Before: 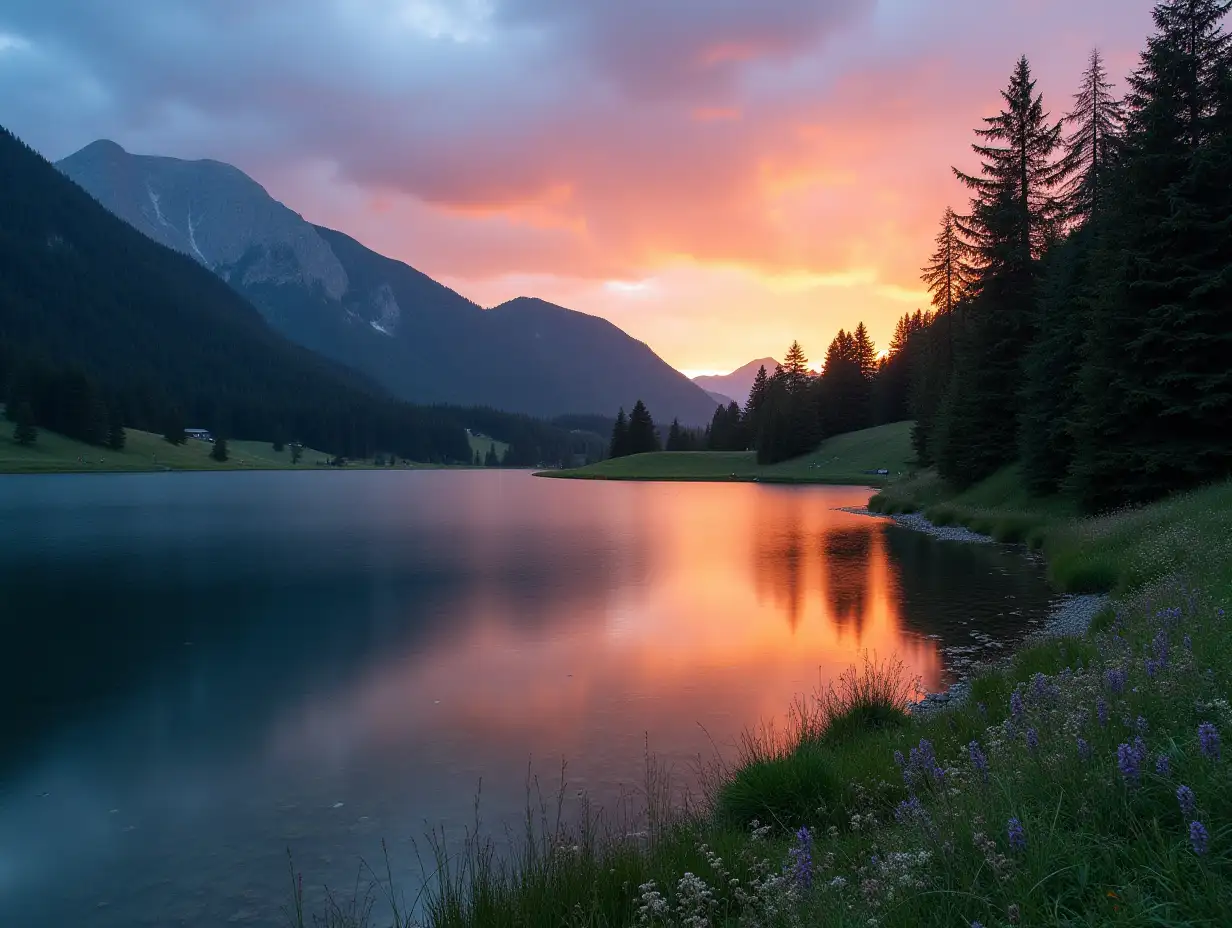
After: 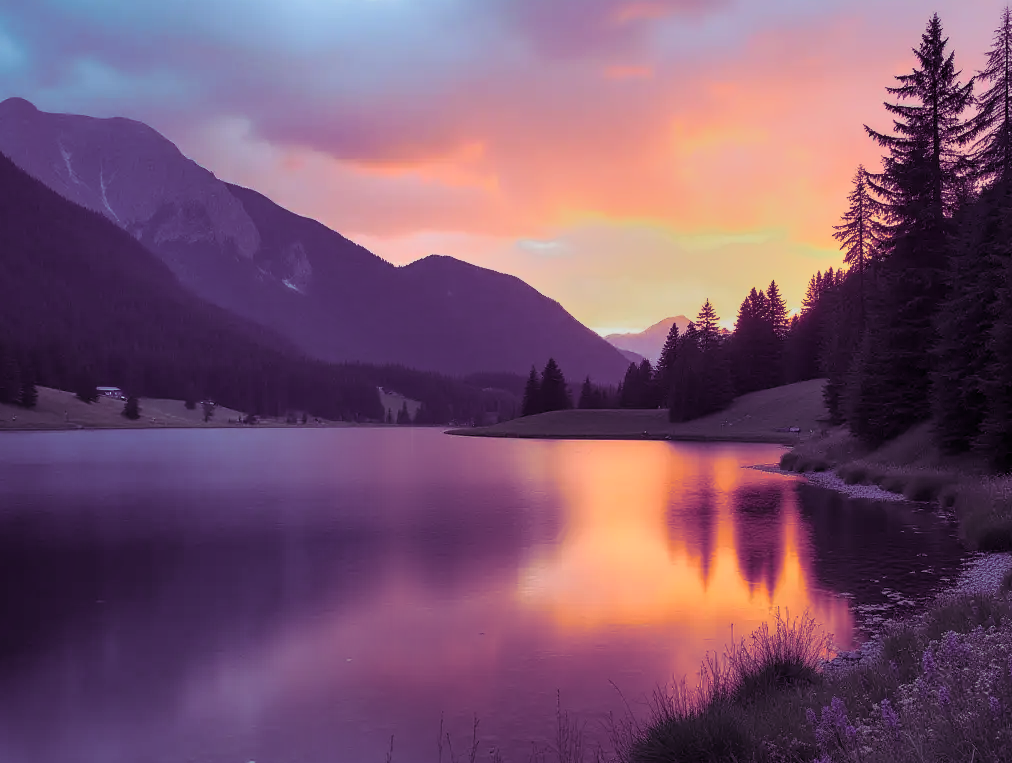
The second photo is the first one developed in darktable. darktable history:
crop and rotate: left 7.196%, top 4.574%, right 10.605%, bottom 13.178%
split-toning: shadows › hue 277.2°, shadows › saturation 0.74
tone equalizer: -7 EV -0.63 EV, -6 EV 1 EV, -5 EV -0.45 EV, -4 EV 0.43 EV, -3 EV 0.41 EV, -2 EV 0.15 EV, -1 EV -0.15 EV, +0 EV -0.39 EV, smoothing diameter 25%, edges refinement/feathering 10, preserve details guided filter
bloom: size 13.65%, threshold 98.39%, strength 4.82%
